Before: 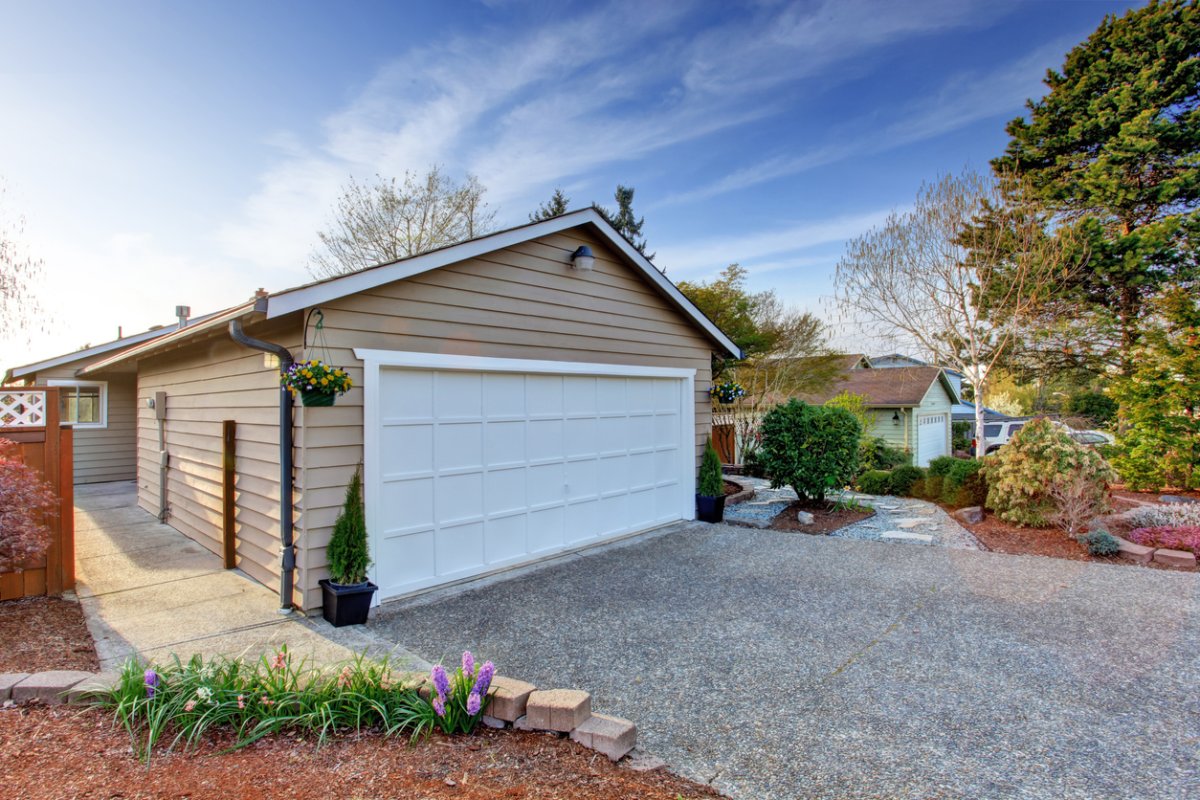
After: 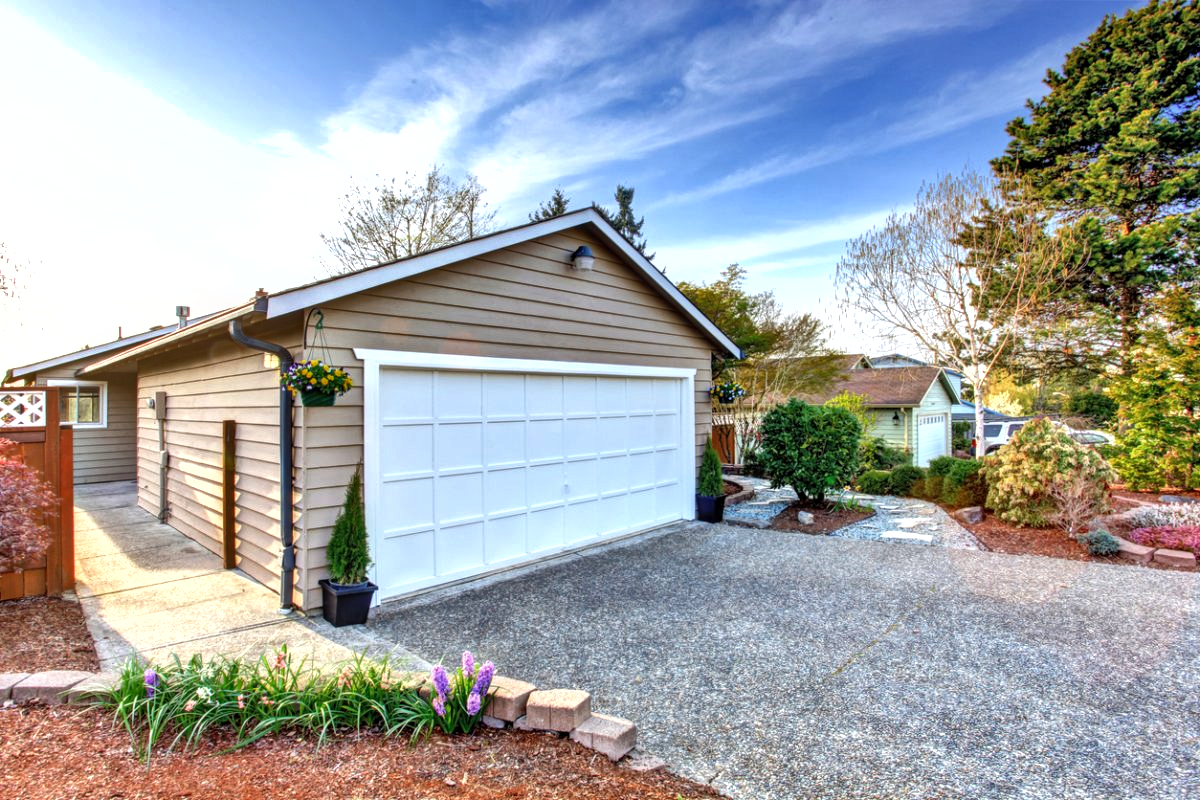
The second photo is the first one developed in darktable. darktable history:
local contrast: on, module defaults
exposure: black level correction 0, exposure 0.701 EV, compensate highlight preservation false
shadows and highlights: low approximation 0.01, soften with gaussian
